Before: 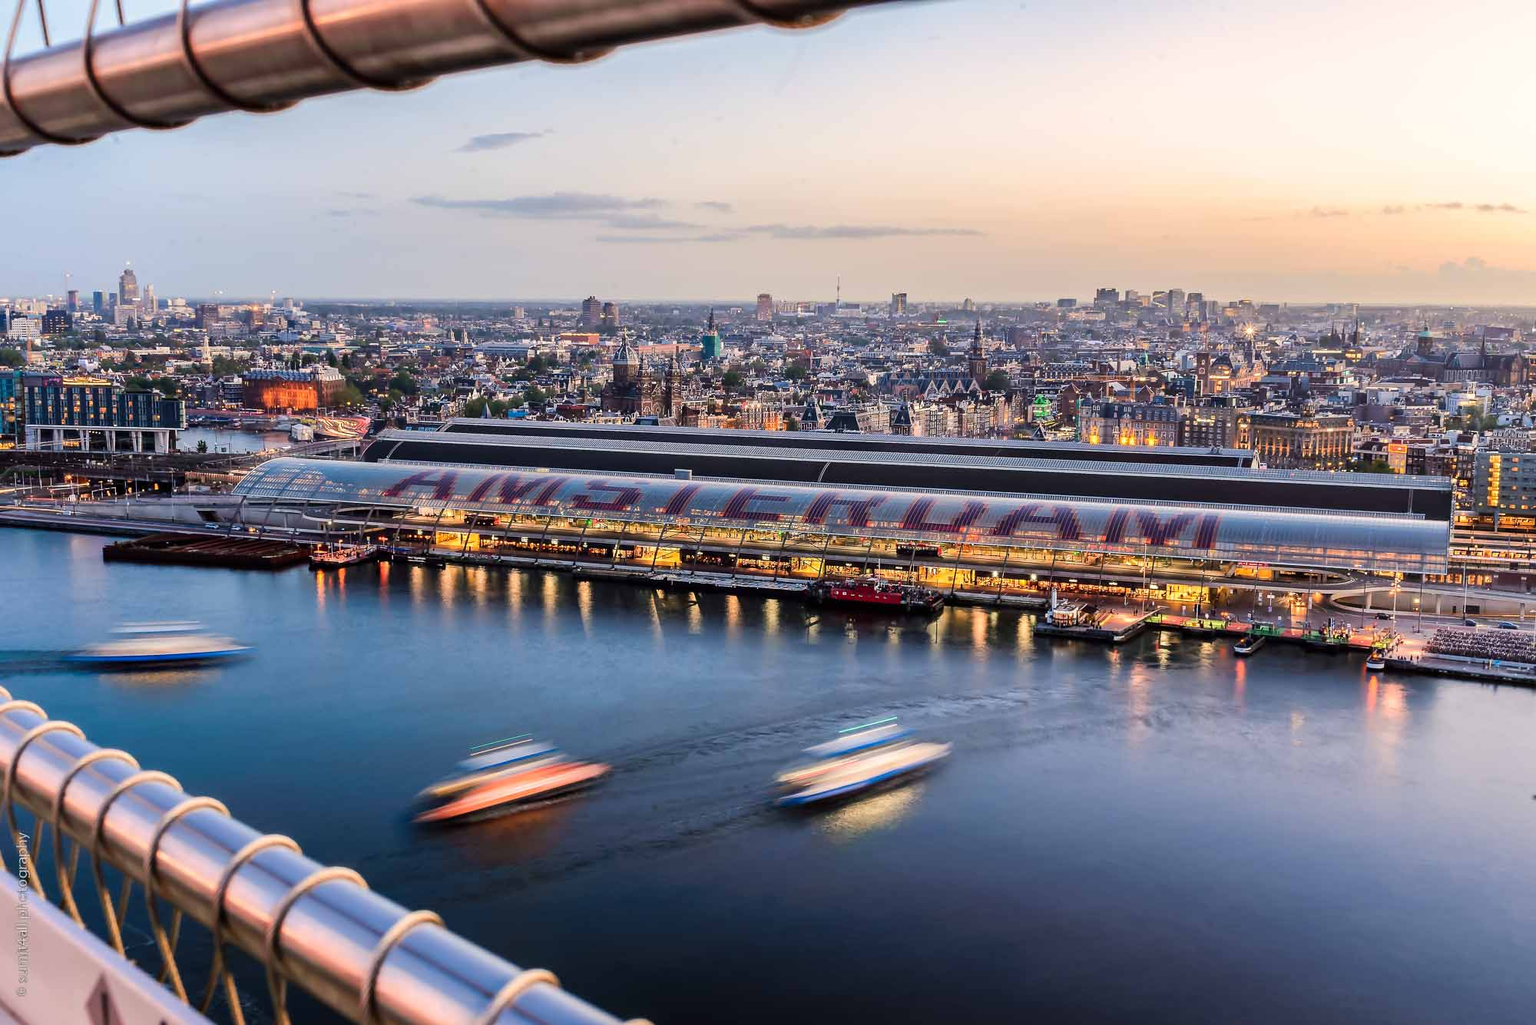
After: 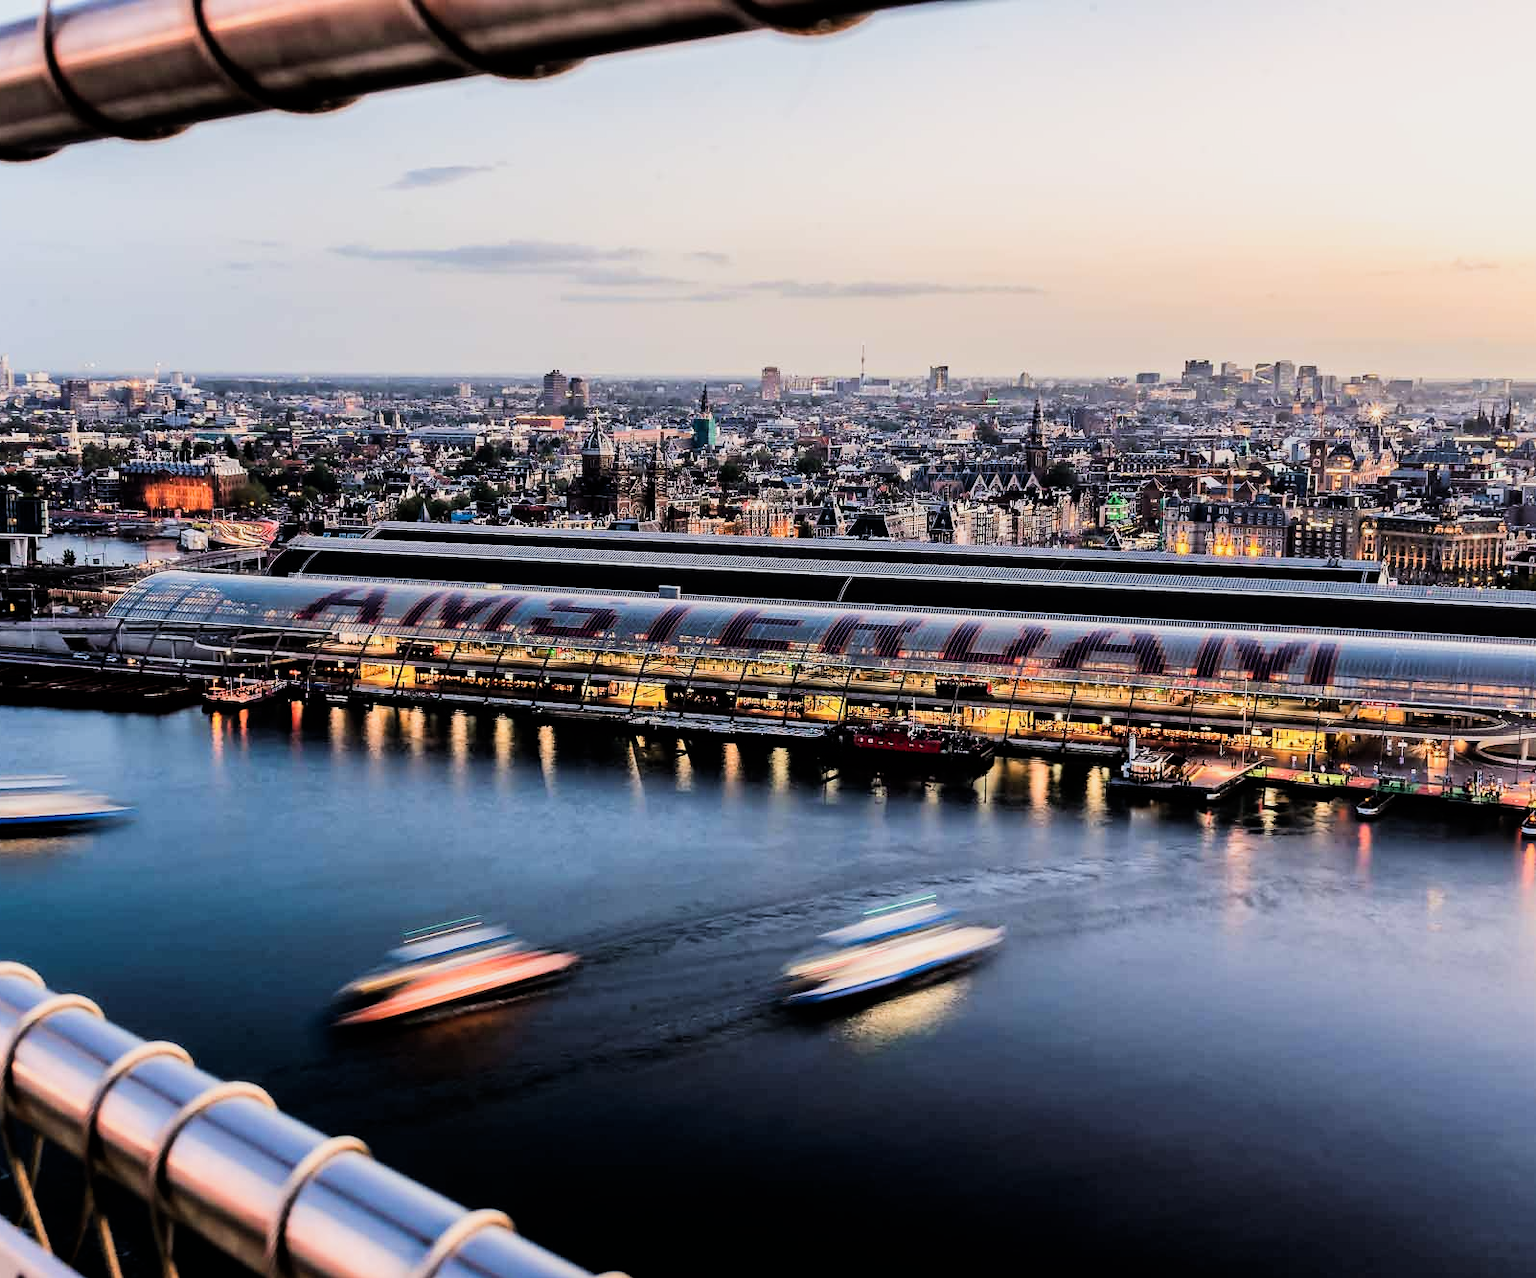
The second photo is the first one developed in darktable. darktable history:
filmic rgb: black relative exposure -5.14 EV, white relative exposure 3.5 EV, threshold 5.95 EV, hardness 3.17, contrast 1.499, highlights saturation mix -48.57%, enable highlight reconstruction true
crop and rotate: left 9.59%, right 10.242%
